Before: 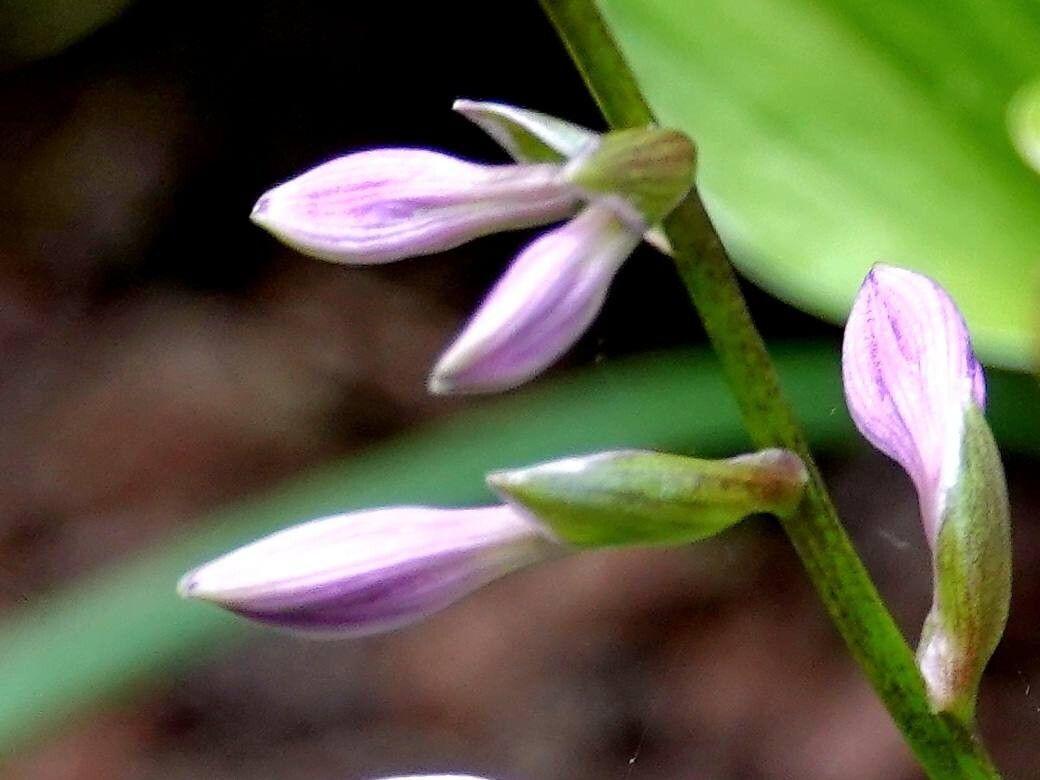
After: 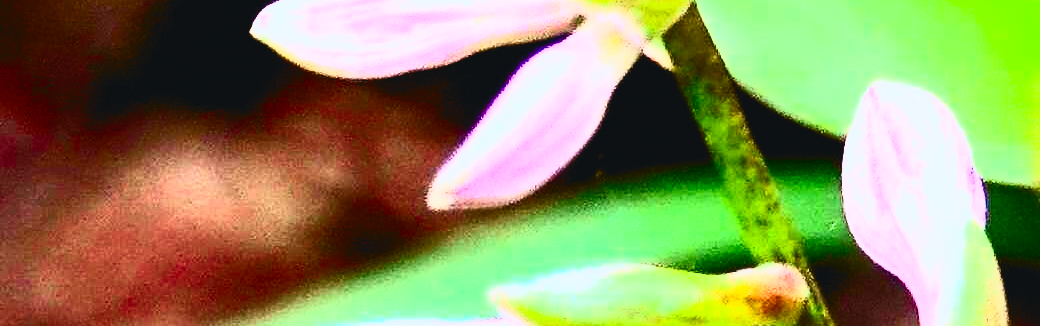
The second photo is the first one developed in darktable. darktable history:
filmic rgb: black relative exposure -7.65 EV, white relative exposure 4.56 EV, hardness 3.61
rgb levels: mode RGB, independent channels, levels [[0, 0.5, 1], [0, 0.521, 1], [0, 0.536, 1]]
exposure: black level correction 0, exposure 1 EV, compensate exposure bias true, compensate highlight preservation false
crop and rotate: top 23.84%, bottom 34.294%
contrast brightness saturation: contrast 0.83, brightness 0.59, saturation 0.59
tone curve: curves: ch0 [(0, 0.039) (0.104, 0.103) (0.273, 0.267) (0.448, 0.487) (0.704, 0.761) (0.886, 0.922) (0.994, 0.971)]; ch1 [(0, 0) (0.335, 0.298) (0.446, 0.413) (0.485, 0.487) (0.515, 0.503) (0.566, 0.563) (0.641, 0.655) (1, 1)]; ch2 [(0, 0) (0.314, 0.301) (0.421, 0.411) (0.502, 0.494) (0.528, 0.54) (0.557, 0.559) (0.612, 0.62) (0.722, 0.686) (1, 1)], color space Lab, independent channels, preserve colors none
grain: coarseness 0.81 ISO, strength 1.34%, mid-tones bias 0%
